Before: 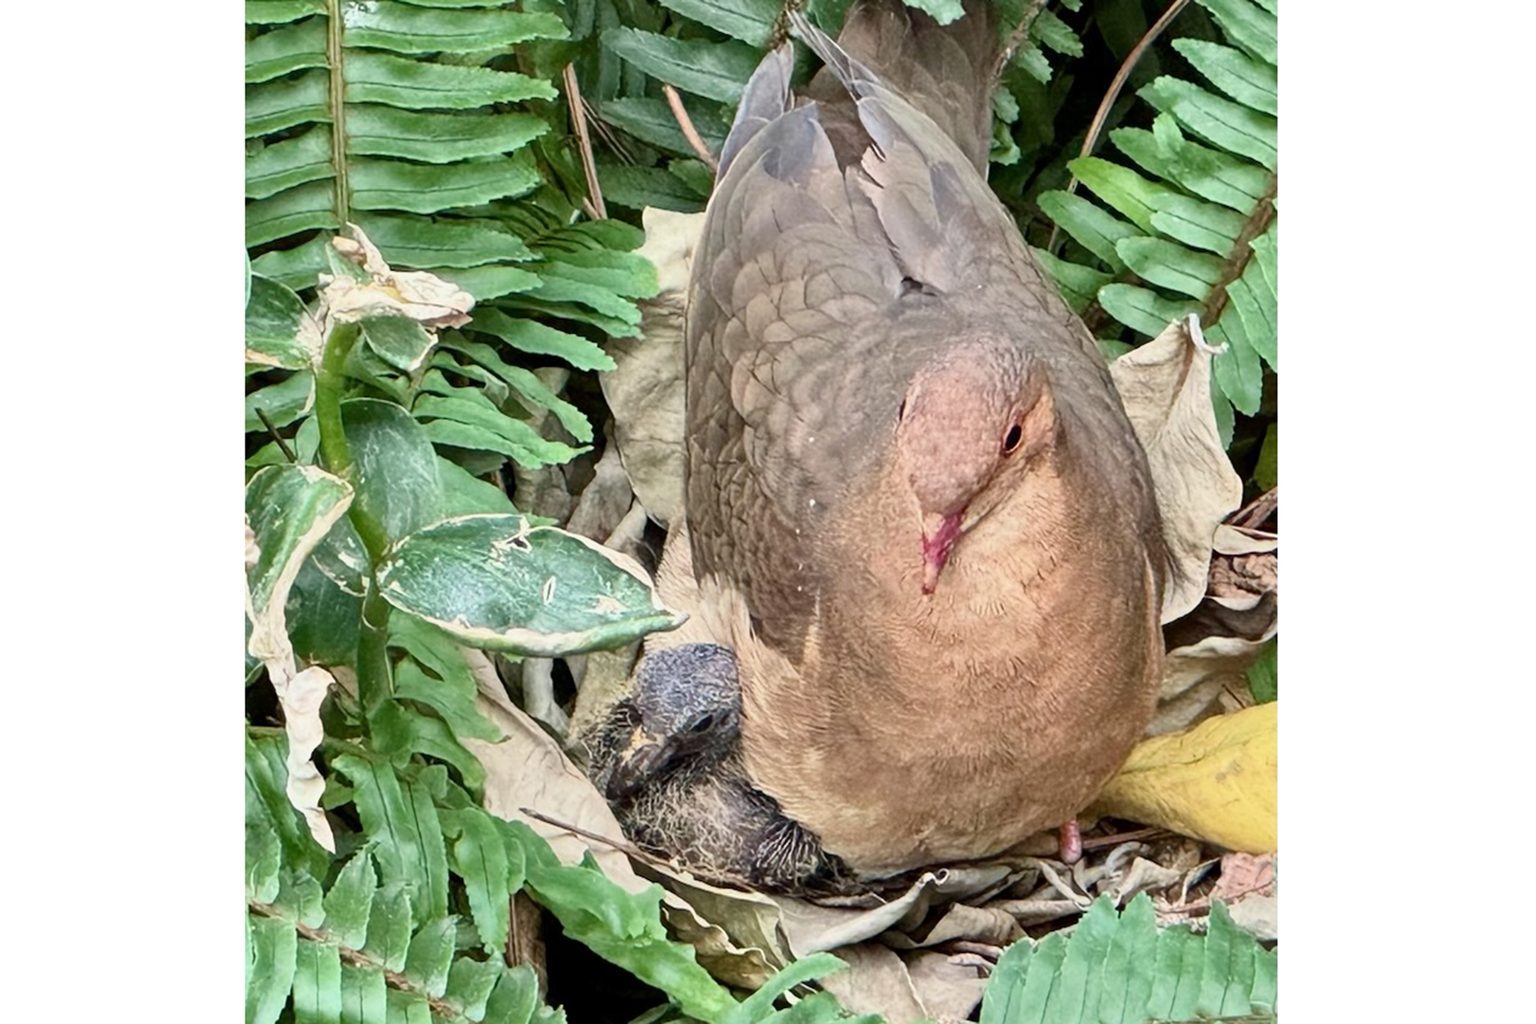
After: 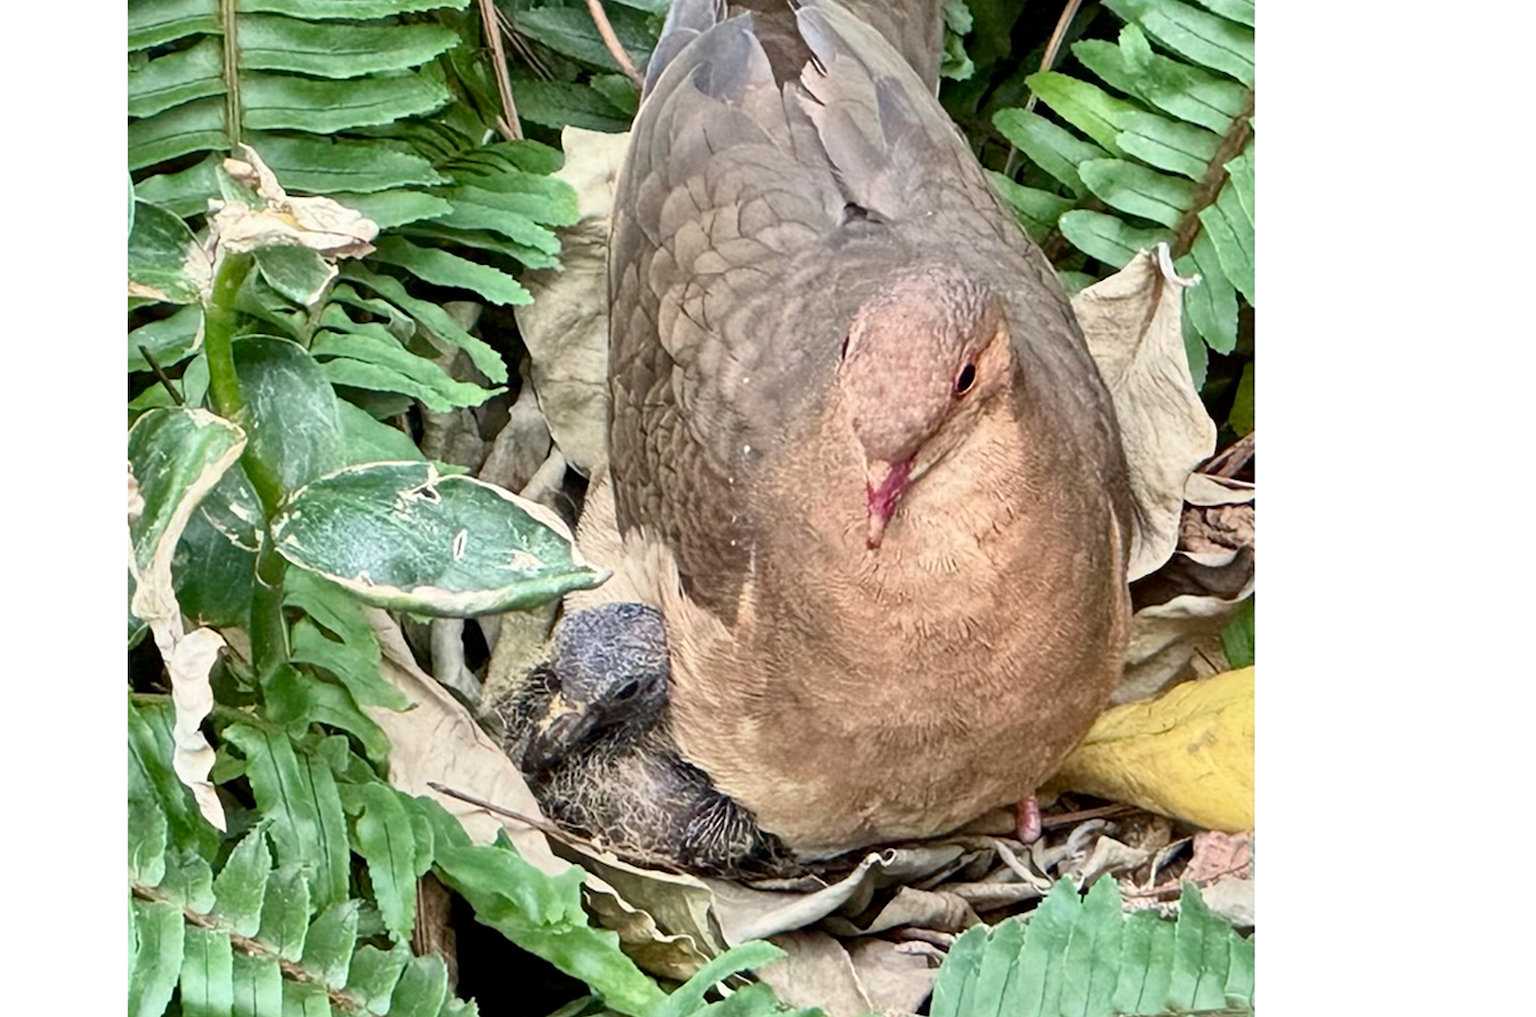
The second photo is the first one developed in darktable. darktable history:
crop and rotate: left 8.346%, top 8.972%
exposure: black level correction -0.003, exposure 0.043 EV, compensate highlight preservation false
local contrast: mode bilateral grid, contrast 20, coarseness 49, detail 120%, midtone range 0.2
